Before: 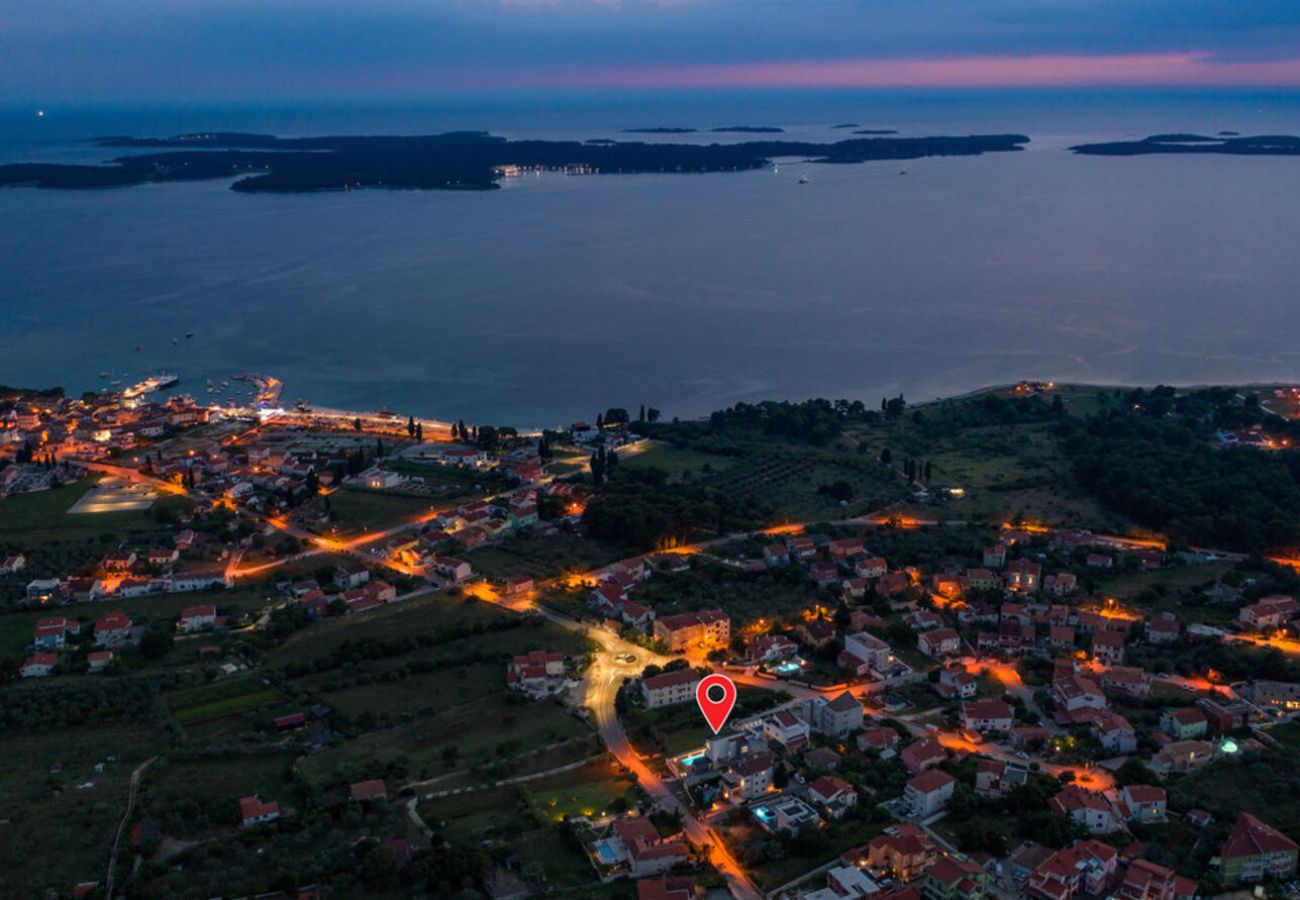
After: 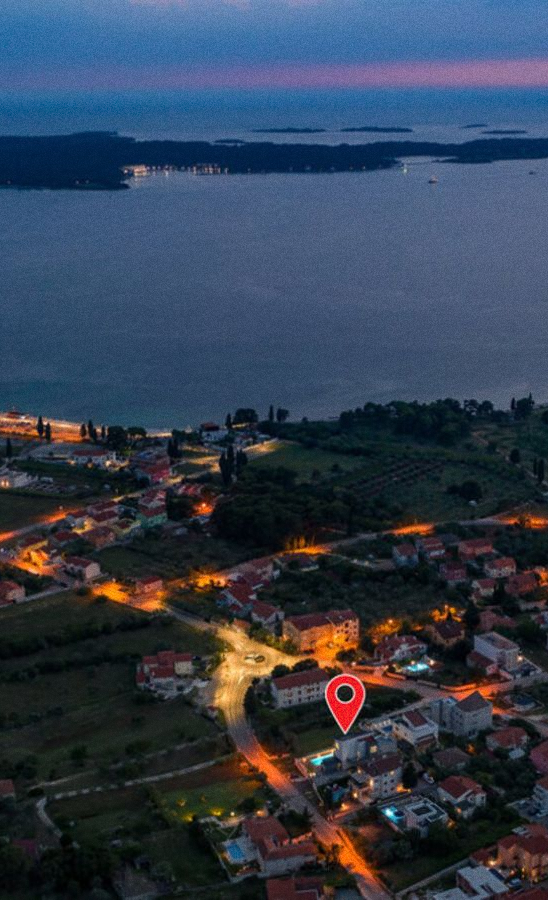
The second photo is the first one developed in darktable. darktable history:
grain: on, module defaults
crop: left 28.583%, right 29.231%
